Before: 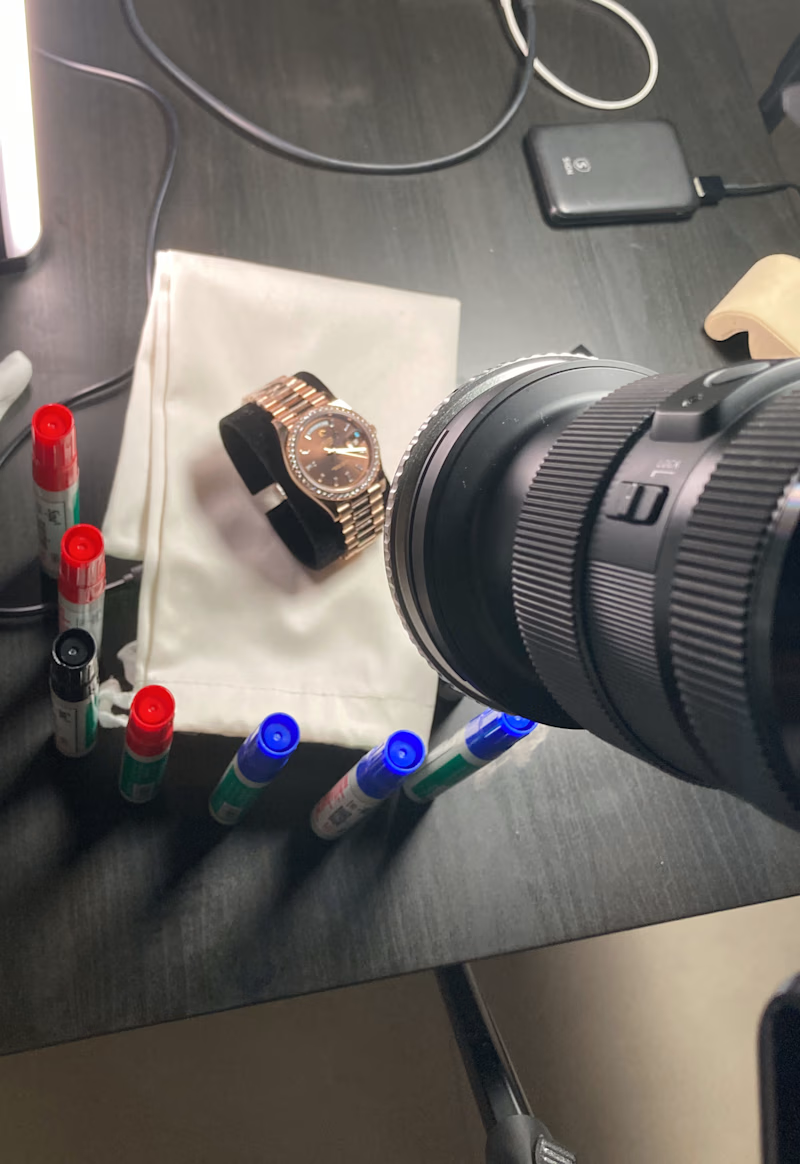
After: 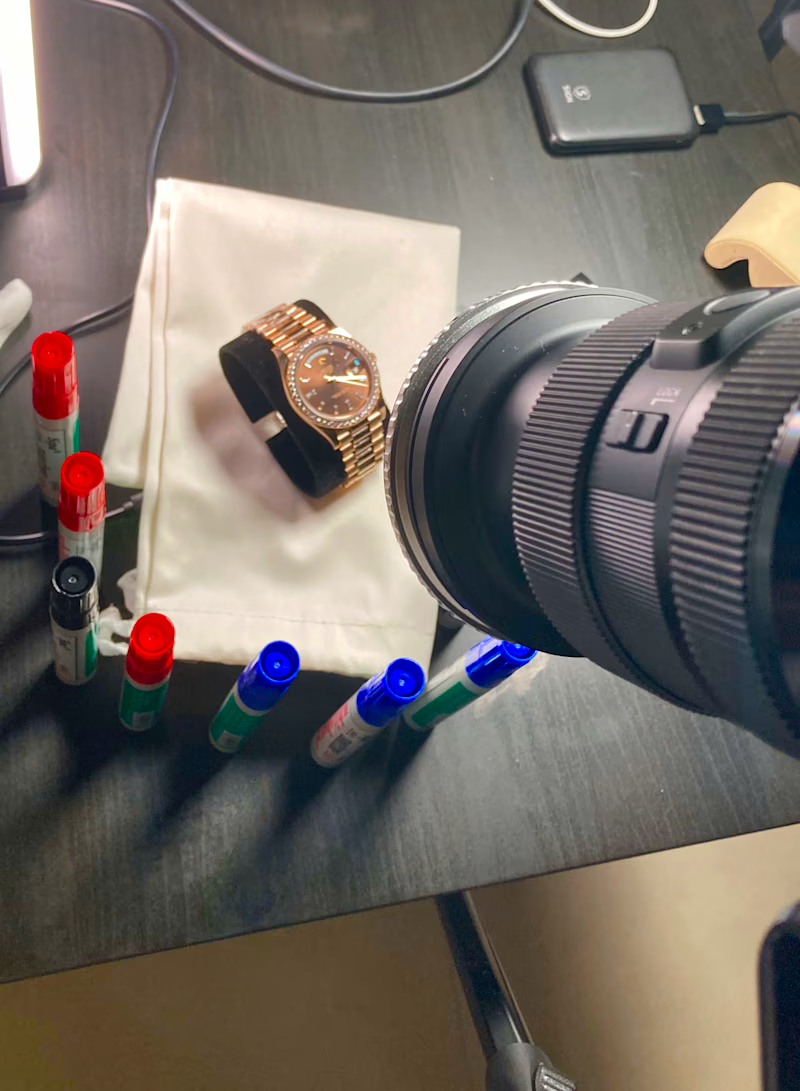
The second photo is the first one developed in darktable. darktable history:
shadows and highlights: white point adjustment 0.05, highlights color adjustment 55.9%, soften with gaussian
crop and rotate: top 6.25%
color balance rgb: linear chroma grading › global chroma 18.9%, perceptual saturation grading › global saturation 20%, perceptual saturation grading › highlights -25%, perceptual saturation grading › shadows 50%, global vibrance 18.93%
